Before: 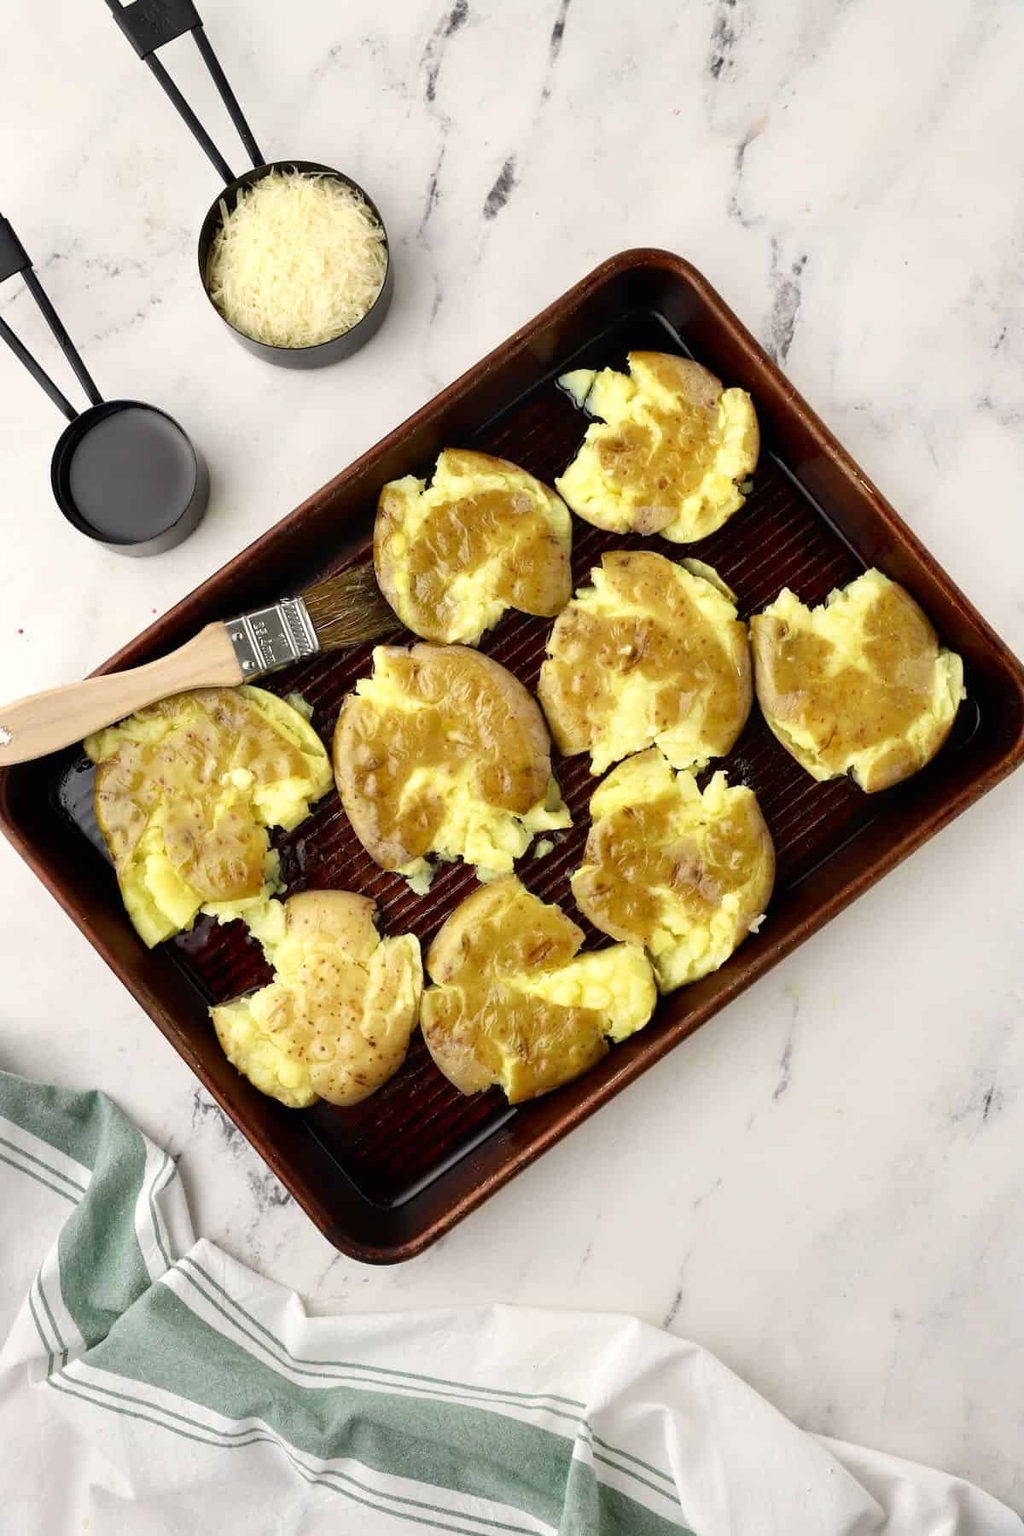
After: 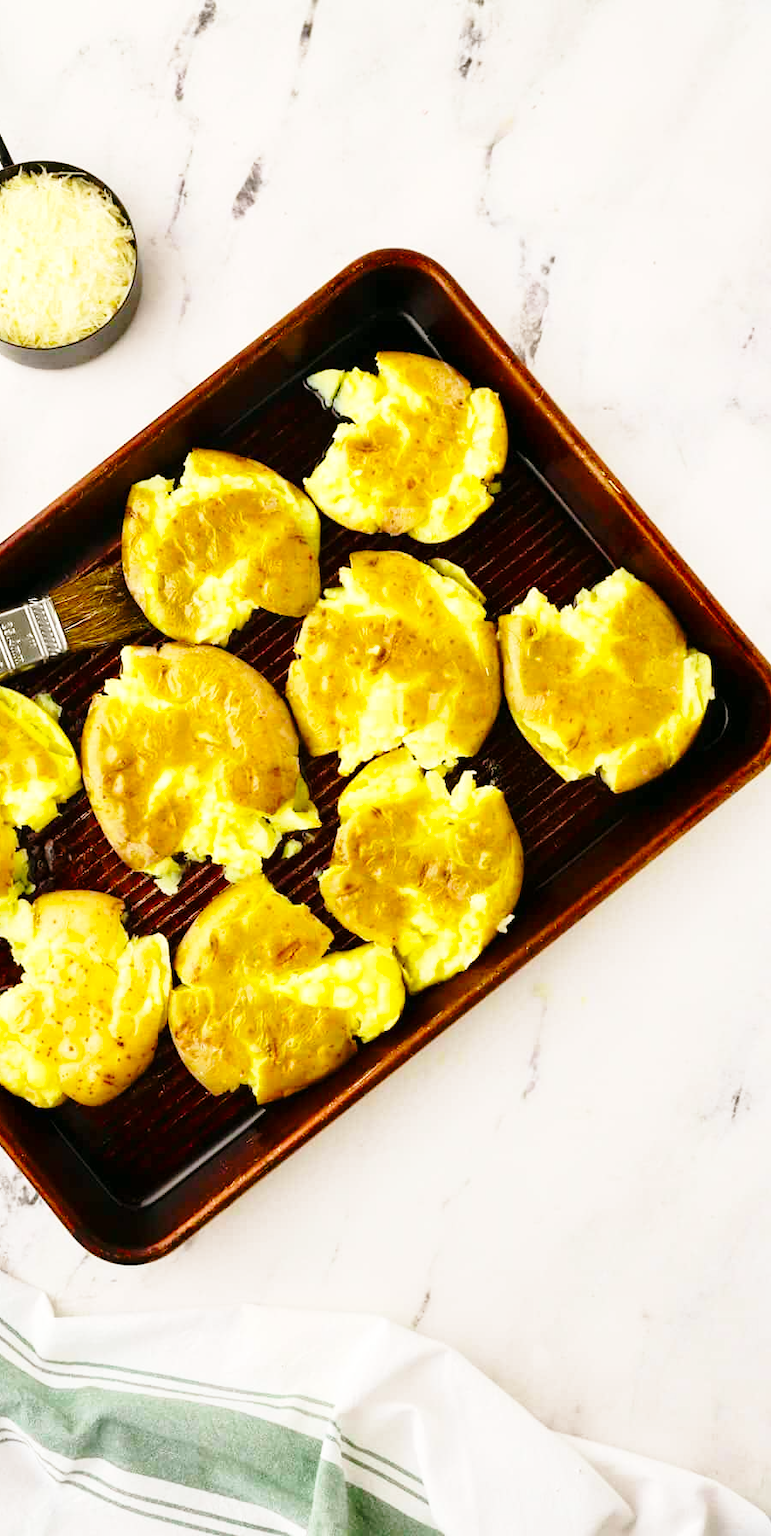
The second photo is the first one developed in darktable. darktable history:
base curve: curves: ch0 [(0, 0) (0.028, 0.03) (0.121, 0.232) (0.46, 0.748) (0.859, 0.968) (1, 1)], preserve colors none
crop and rotate: left 24.6%
color balance: mode lift, gamma, gain (sRGB), lift [1, 0.99, 1.01, 0.992], gamma [1, 1.037, 0.974, 0.963]
color balance rgb: perceptual saturation grading › global saturation 30%, global vibrance 20%
